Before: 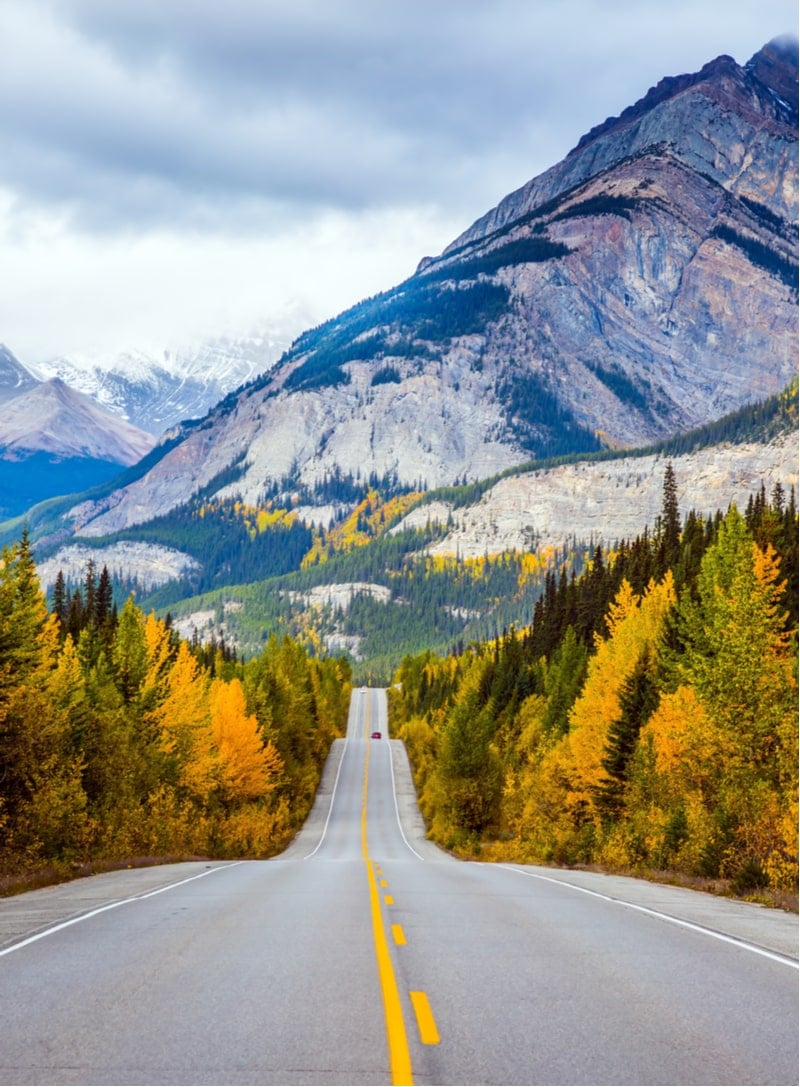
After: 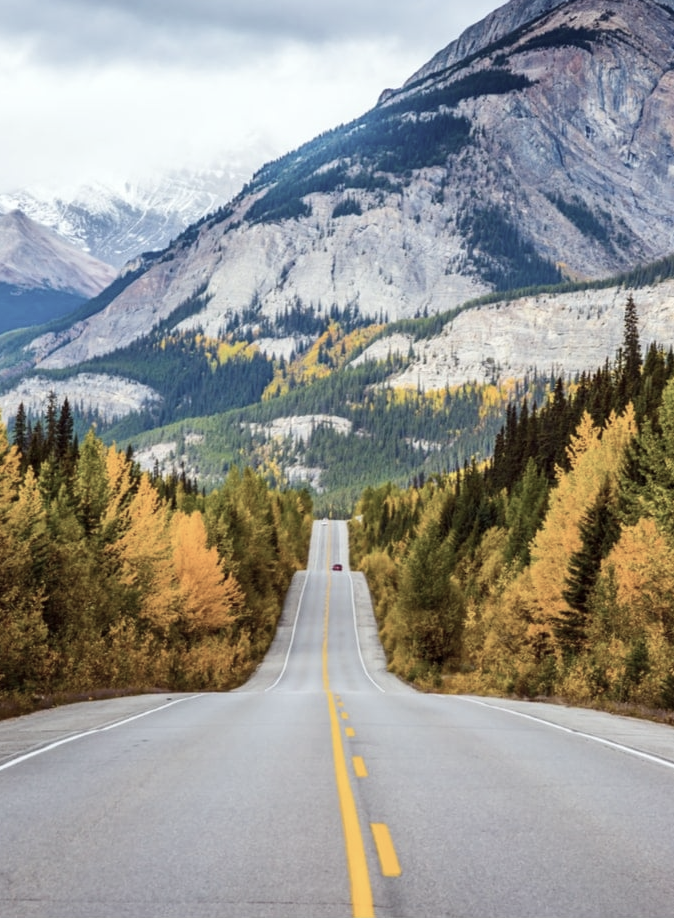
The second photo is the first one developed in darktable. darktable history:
contrast brightness saturation: contrast 0.101, saturation -0.373
crop and rotate: left 4.954%, top 15.471%, right 10.711%
